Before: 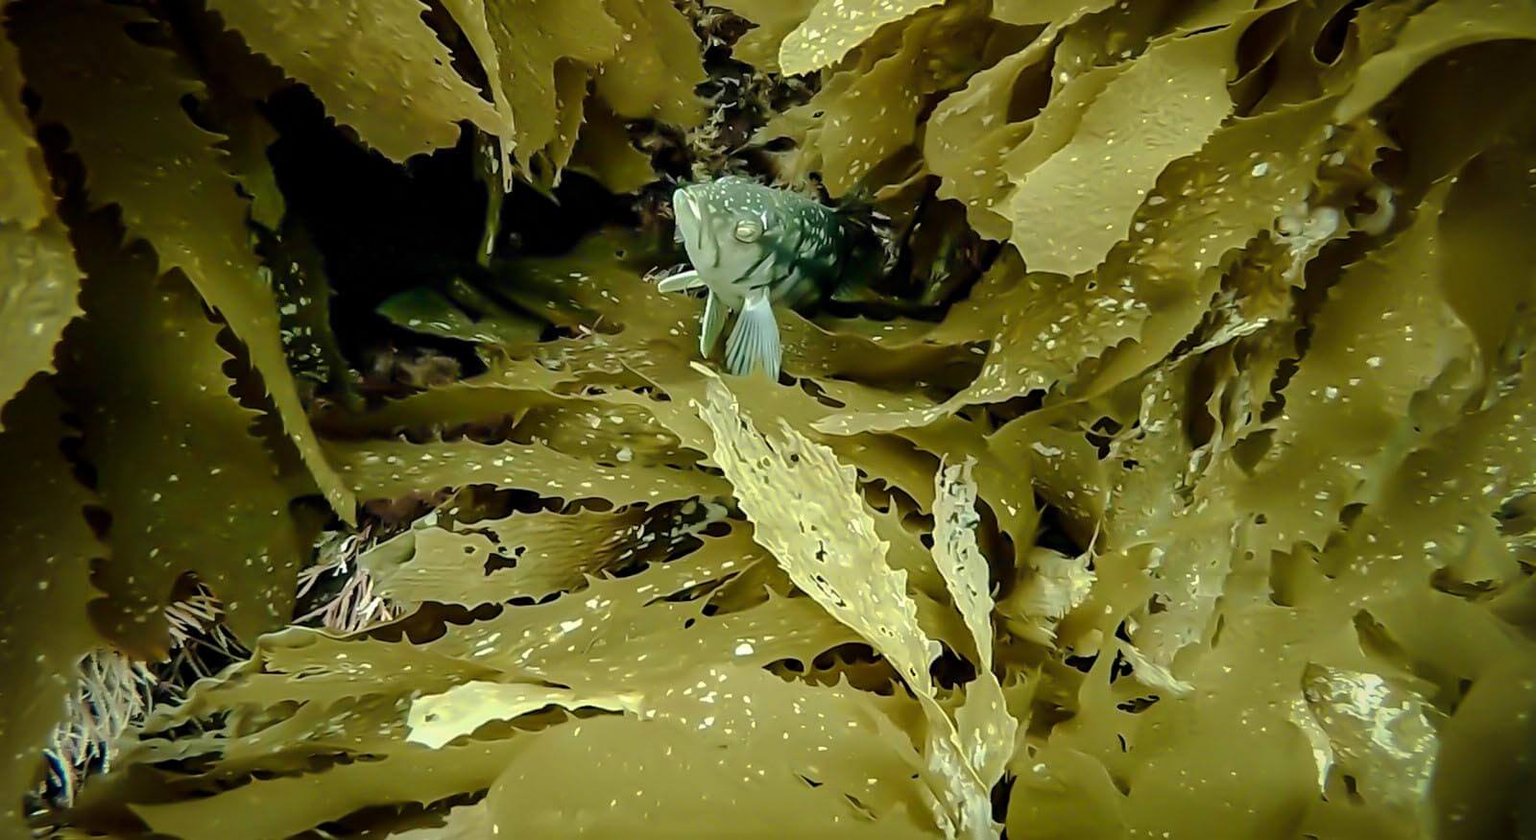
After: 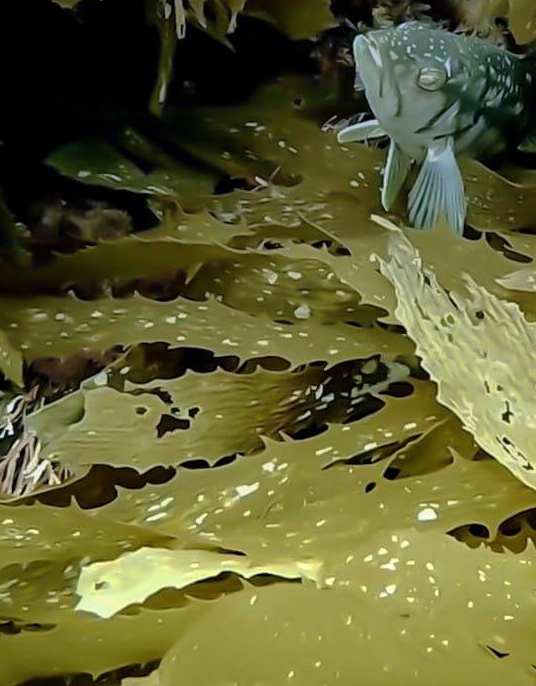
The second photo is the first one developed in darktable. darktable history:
graduated density: hue 238.83°, saturation 50%
crop and rotate: left 21.77%, top 18.528%, right 44.676%, bottom 2.997%
